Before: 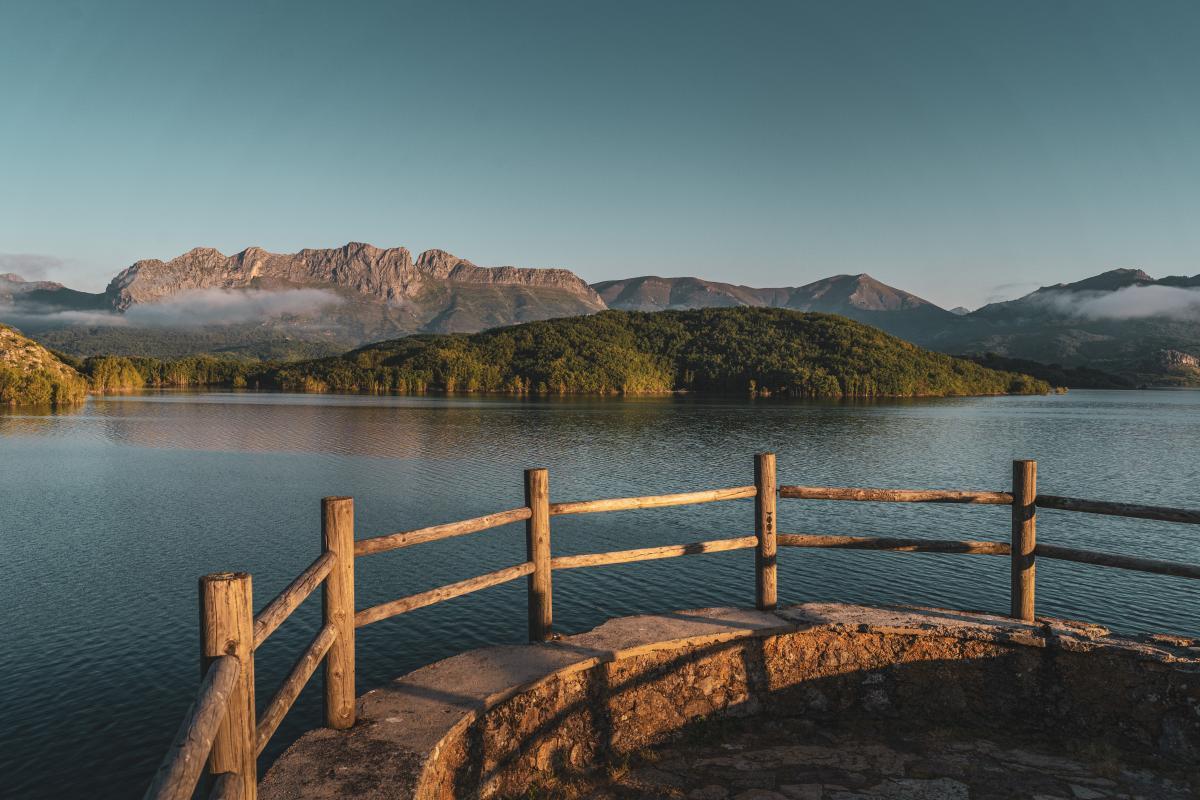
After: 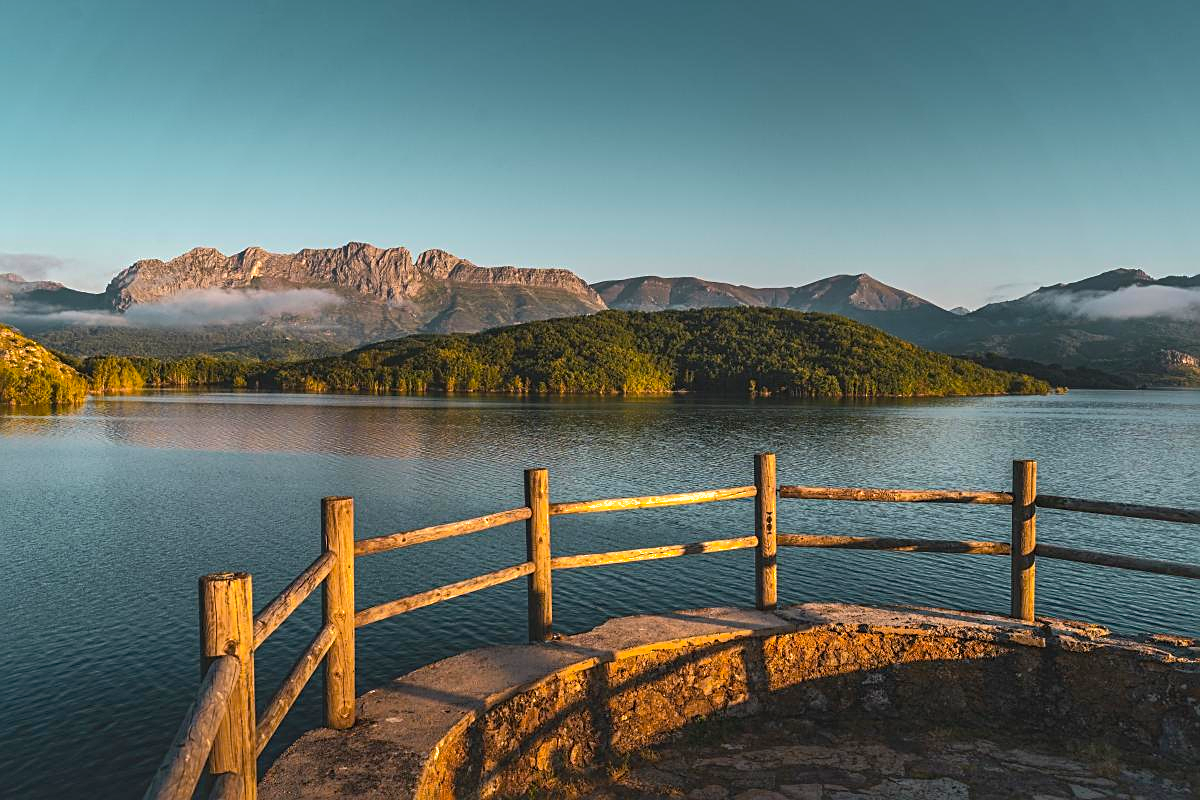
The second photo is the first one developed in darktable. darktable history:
exposure: exposure 0.151 EV, compensate exposure bias true, compensate highlight preservation false
sharpen: amount 0.46
tone equalizer: -8 EV -0.377 EV, -7 EV -0.427 EV, -6 EV -0.356 EV, -5 EV -0.255 EV, -3 EV 0.195 EV, -2 EV 0.357 EV, -1 EV 0.377 EV, +0 EV 0.403 EV, edges refinement/feathering 500, mask exposure compensation -1.57 EV, preserve details no
color balance rgb: perceptual saturation grading › global saturation 30.287%
shadows and highlights: on, module defaults
